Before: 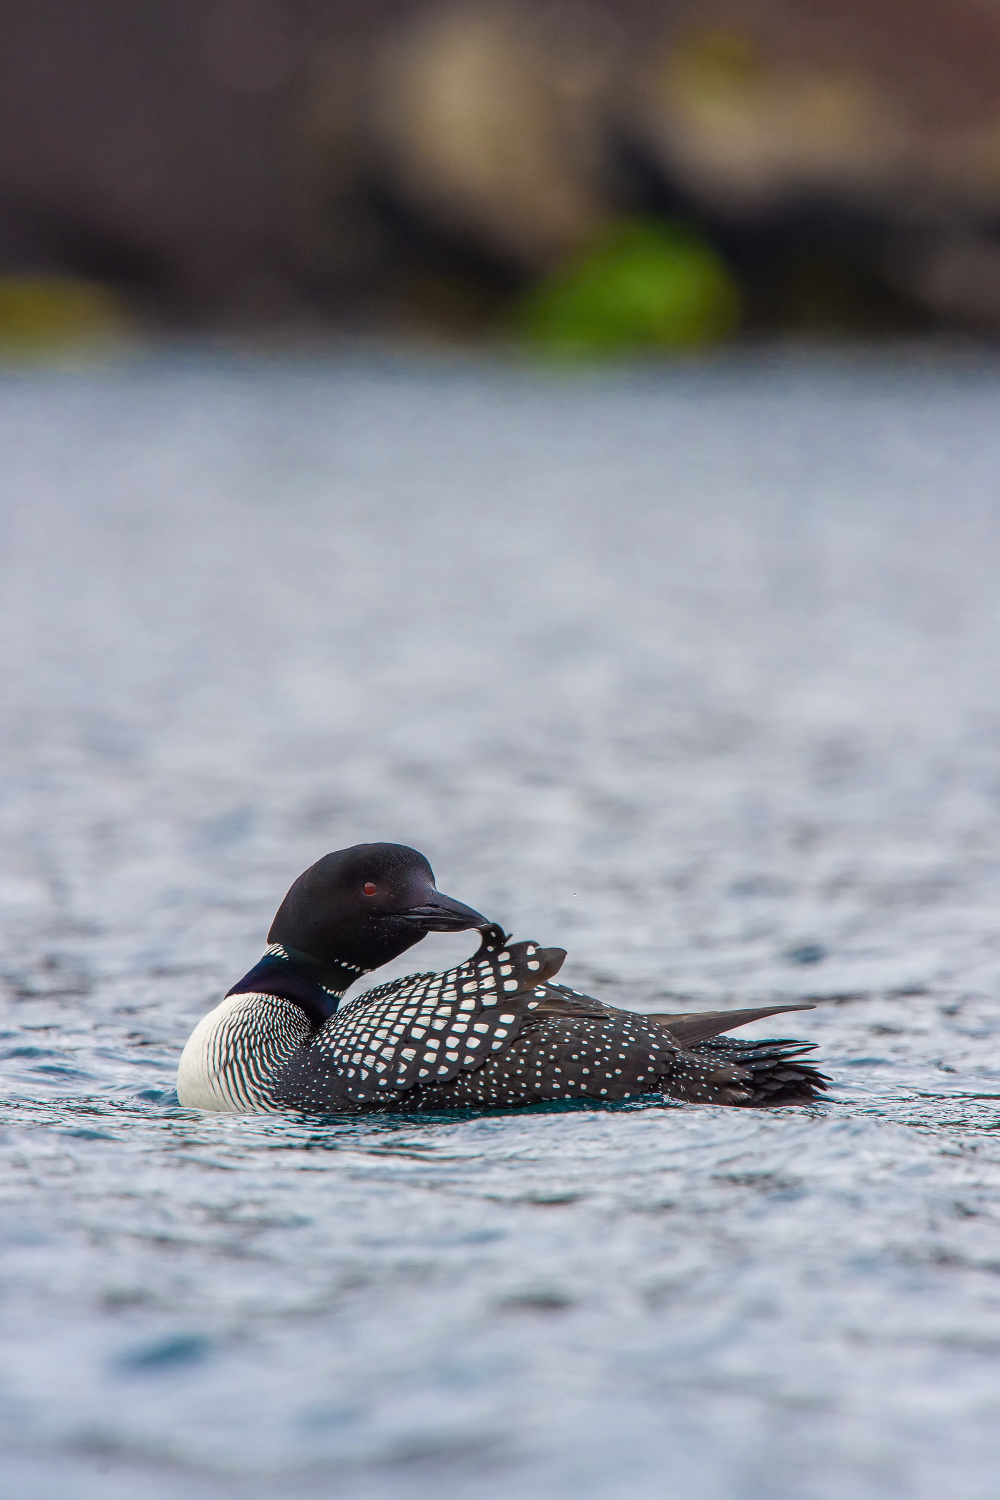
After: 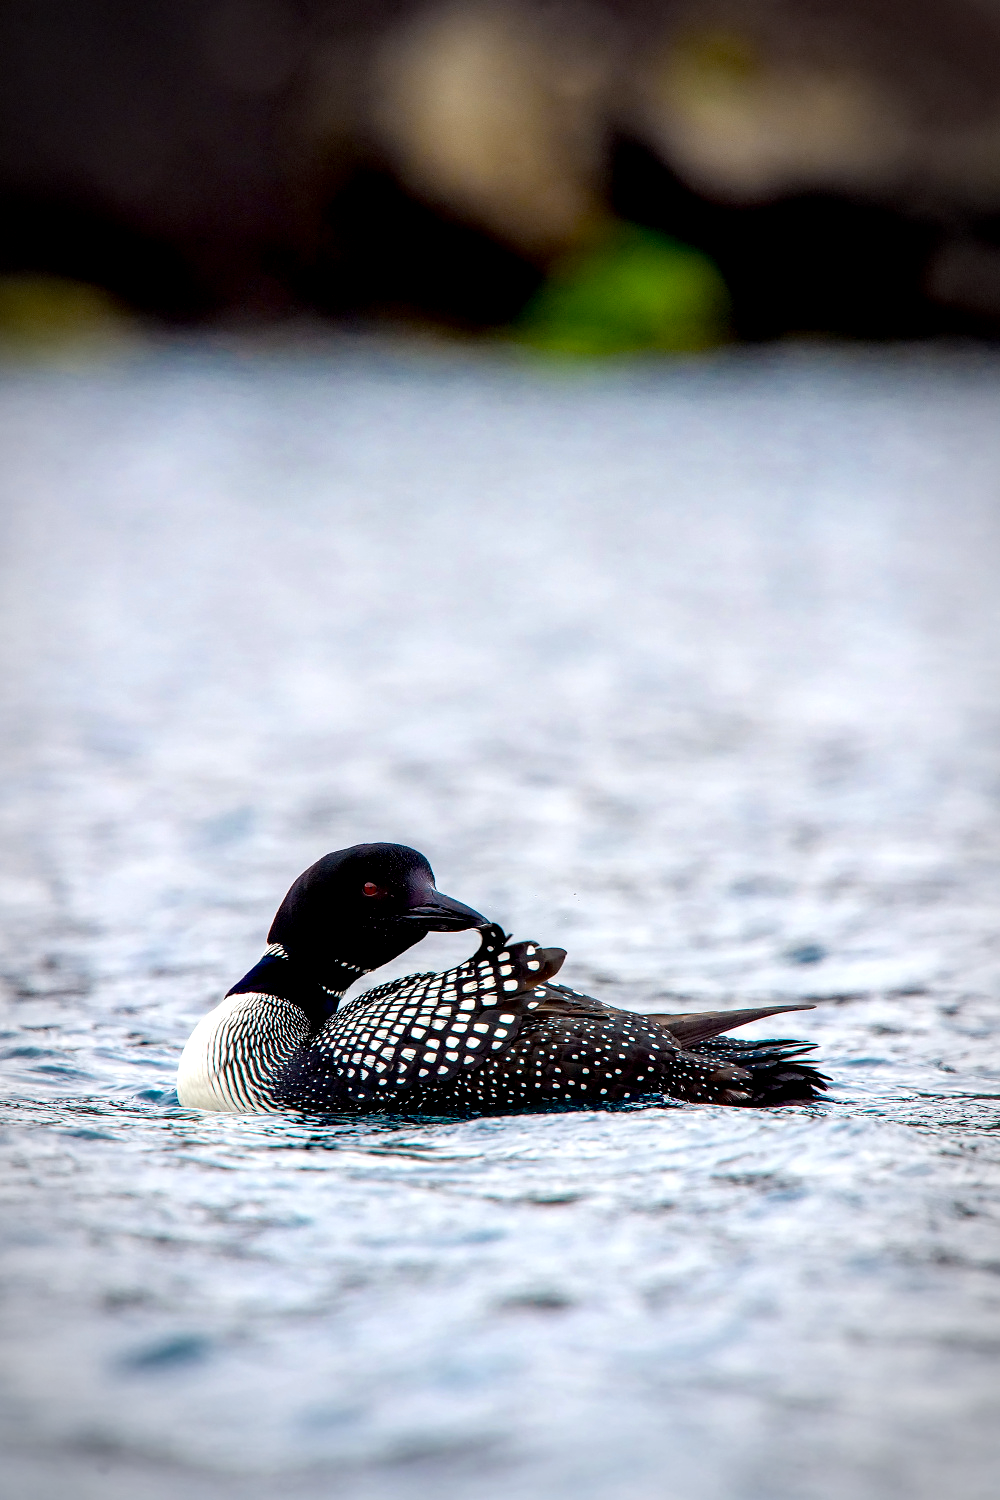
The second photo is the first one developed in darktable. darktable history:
exposure: black level correction 0.028, exposure -0.079 EV, compensate highlight preservation false
vignetting: automatic ratio true
tone equalizer: -8 EV -0.727 EV, -7 EV -0.699 EV, -6 EV -0.591 EV, -5 EV -0.423 EV, -3 EV 0.388 EV, -2 EV 0.6 EV, -1 EV 0.695 EV, +0 EV 0.752 EV
